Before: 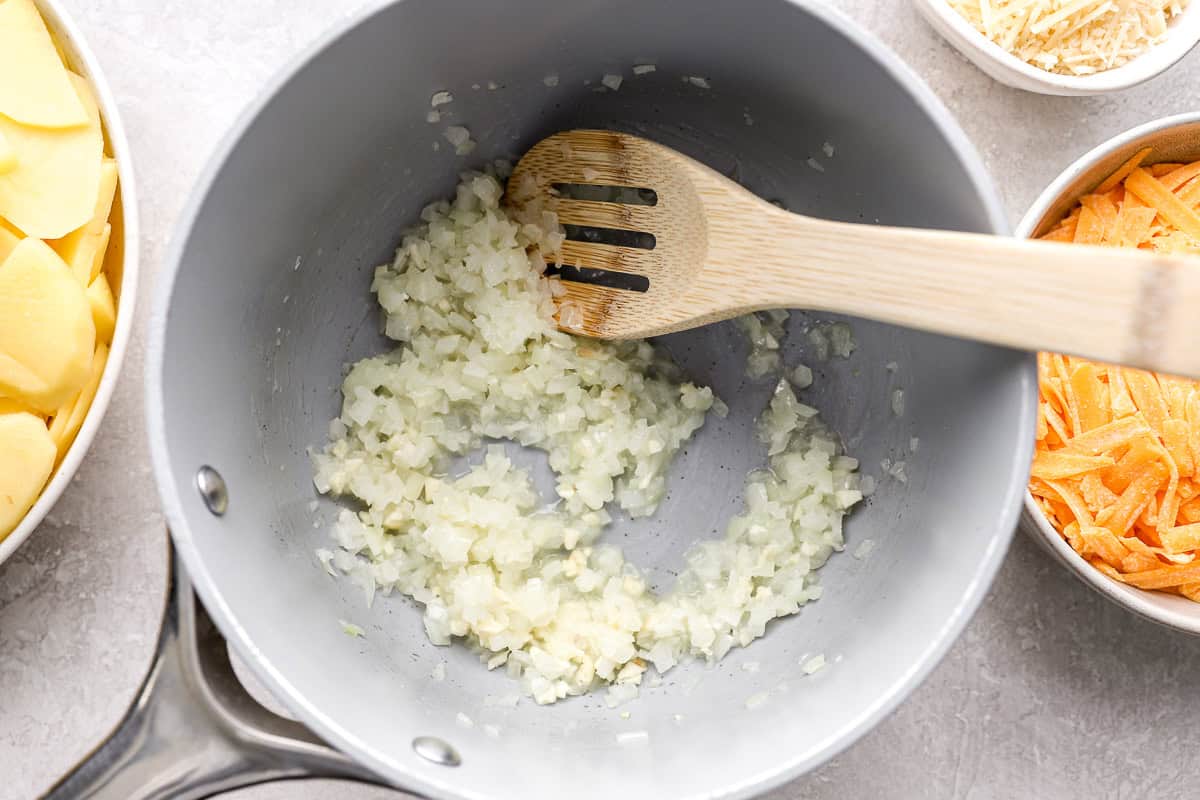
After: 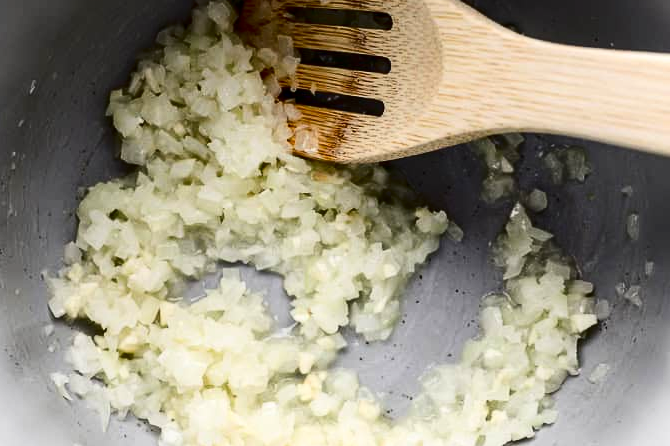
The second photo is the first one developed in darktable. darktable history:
crop and rotate: left 22.13%, top 22.054%, right 22.026%, bottom 22.102%
contrast brightness saturation: contrast 0.24, brightness -0.24, saturation 0.14
